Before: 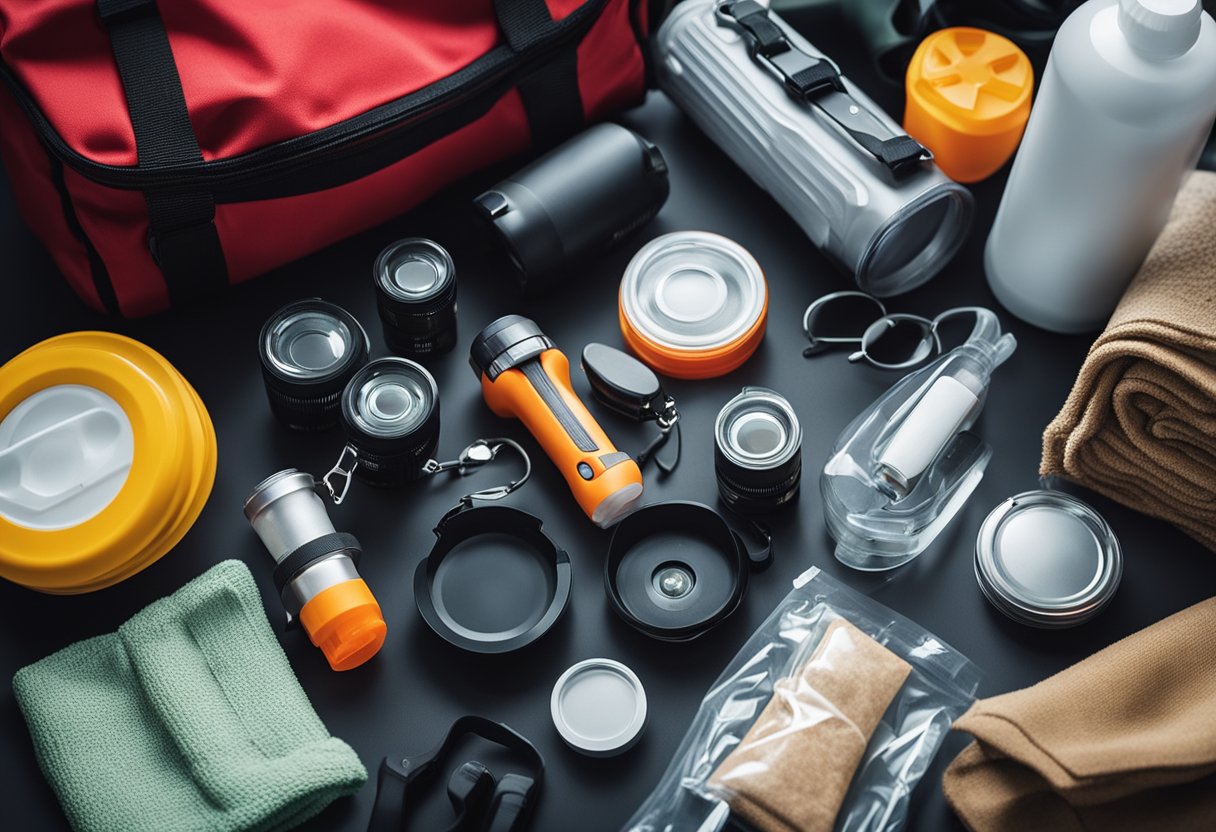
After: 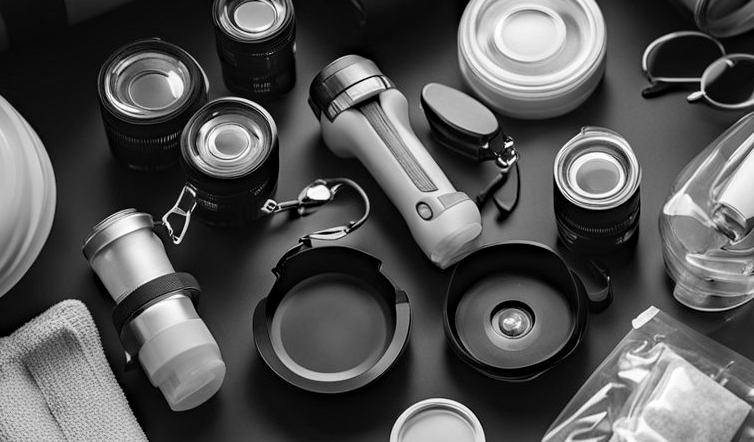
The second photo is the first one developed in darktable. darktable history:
monochrome: on, module defaults
shadows and highlights: shadows 37.27, highlights -28.18, soften with gaussian
haze removal: strength 0.29, distance 0.25, compatibility mode true, adaptive false
crop: left 13.312%, top 31.28%, right 24.627%, bottom 15.582%
